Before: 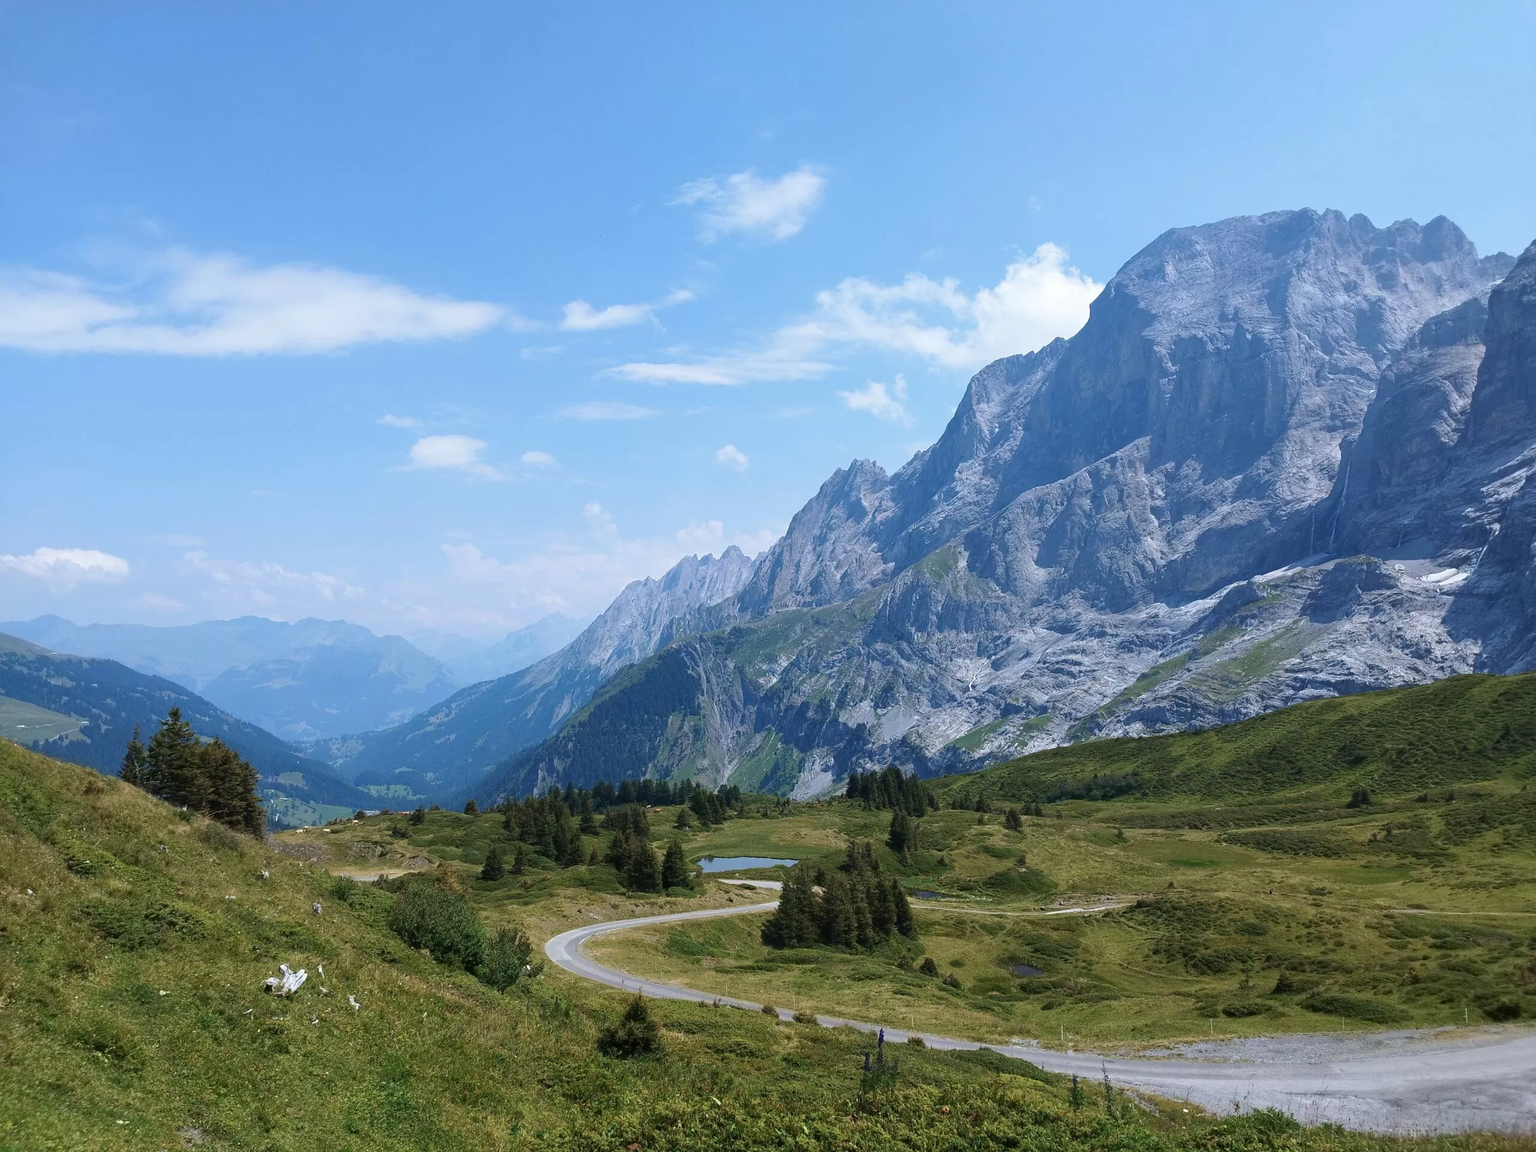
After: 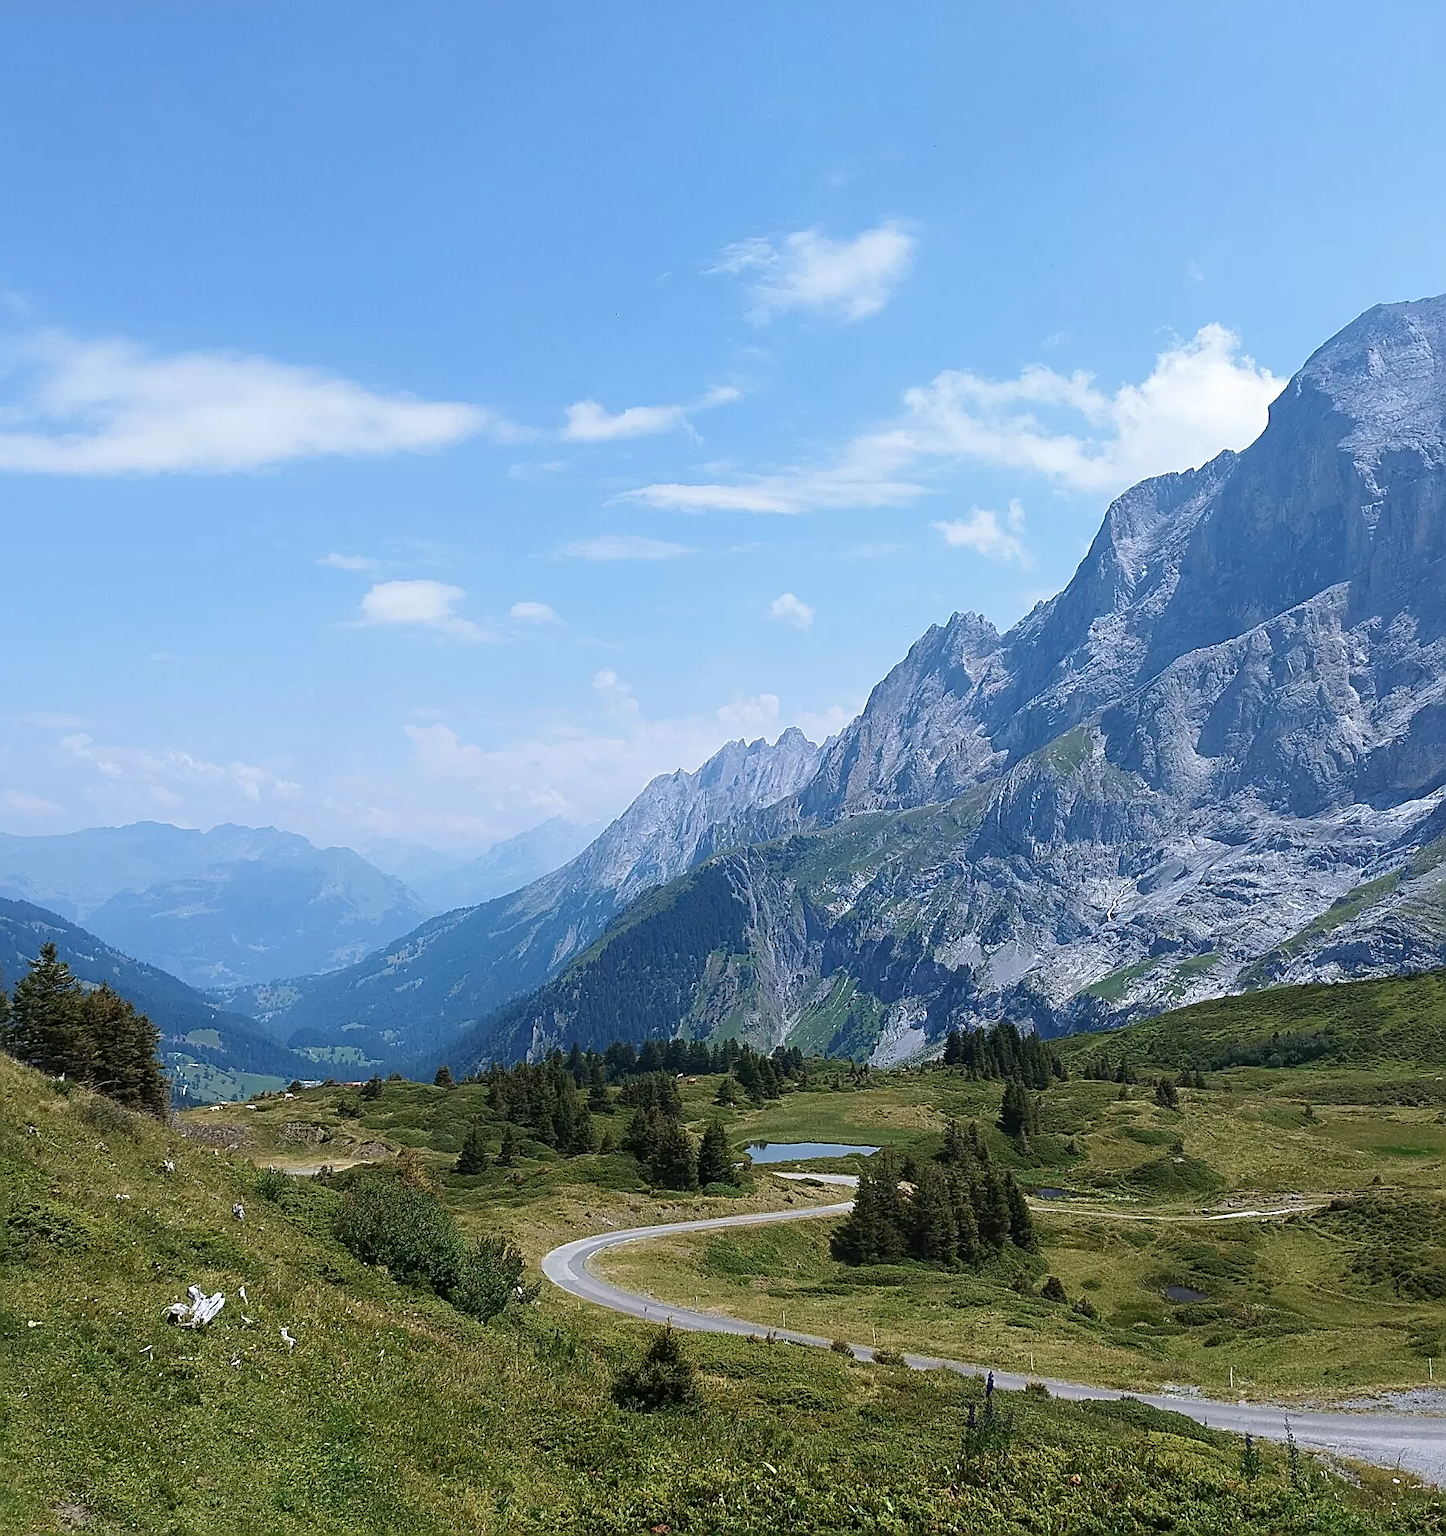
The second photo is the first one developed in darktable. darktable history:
crop and rotate: left 9.035%, right 20.307%
sharpen: amount 0.999
